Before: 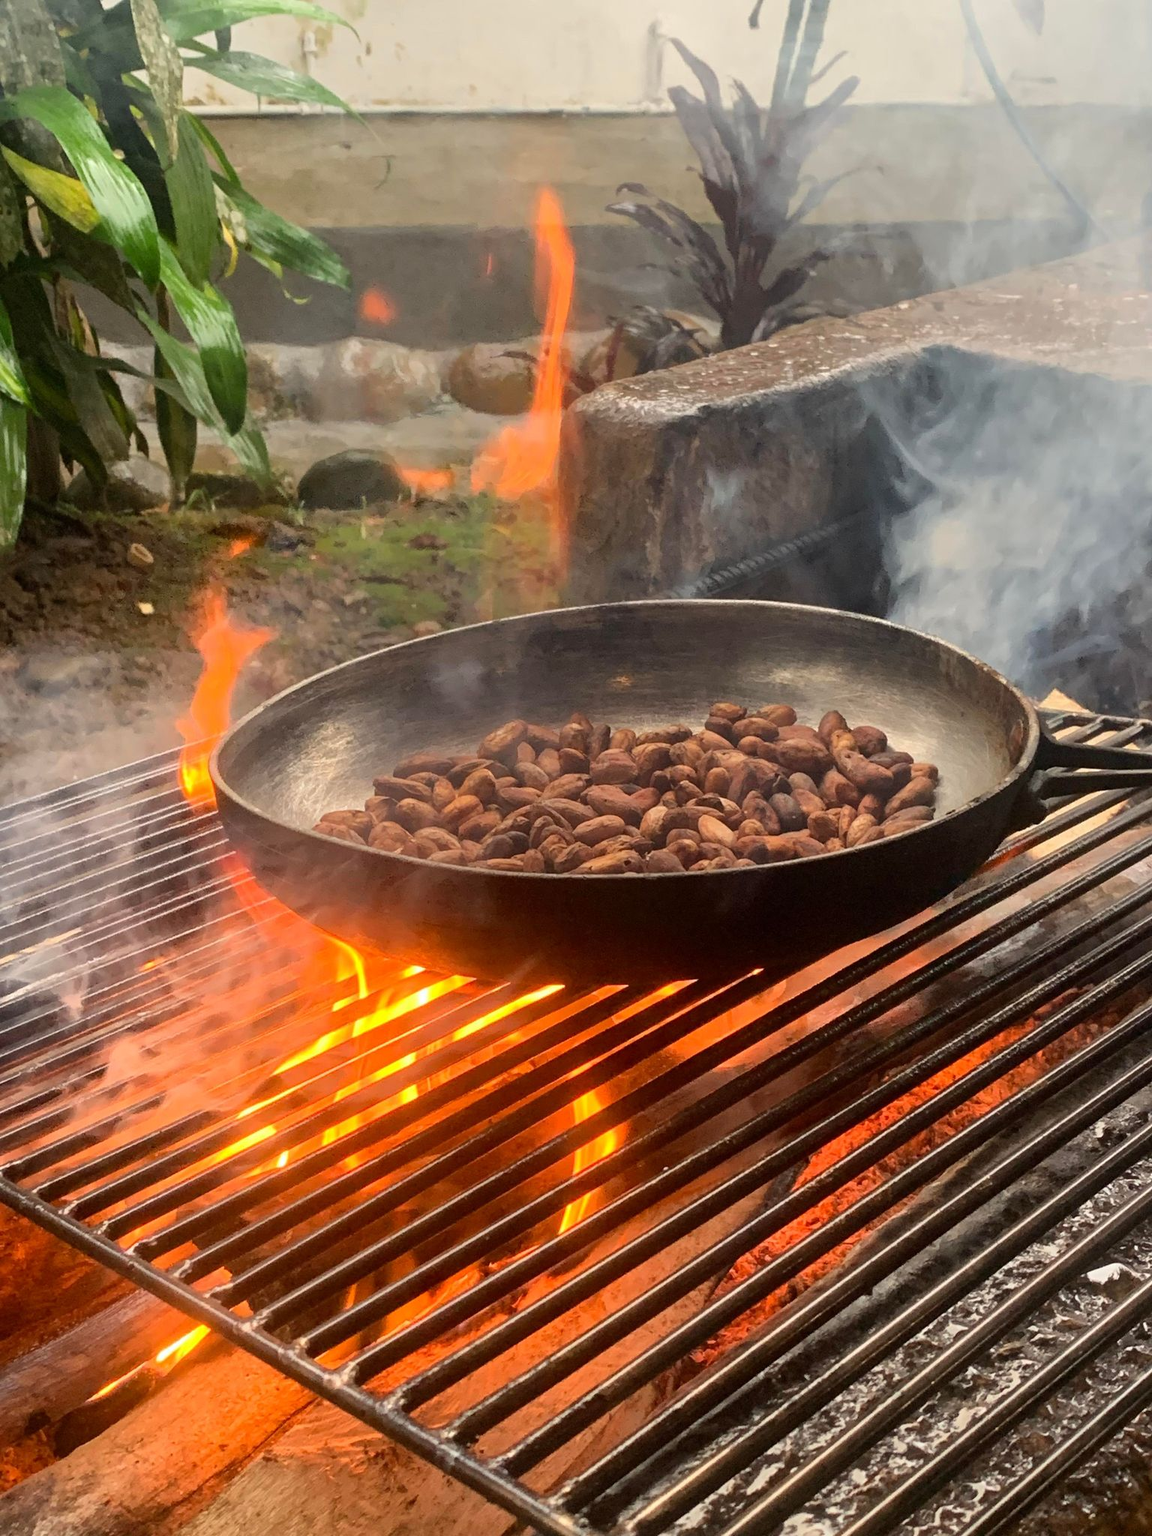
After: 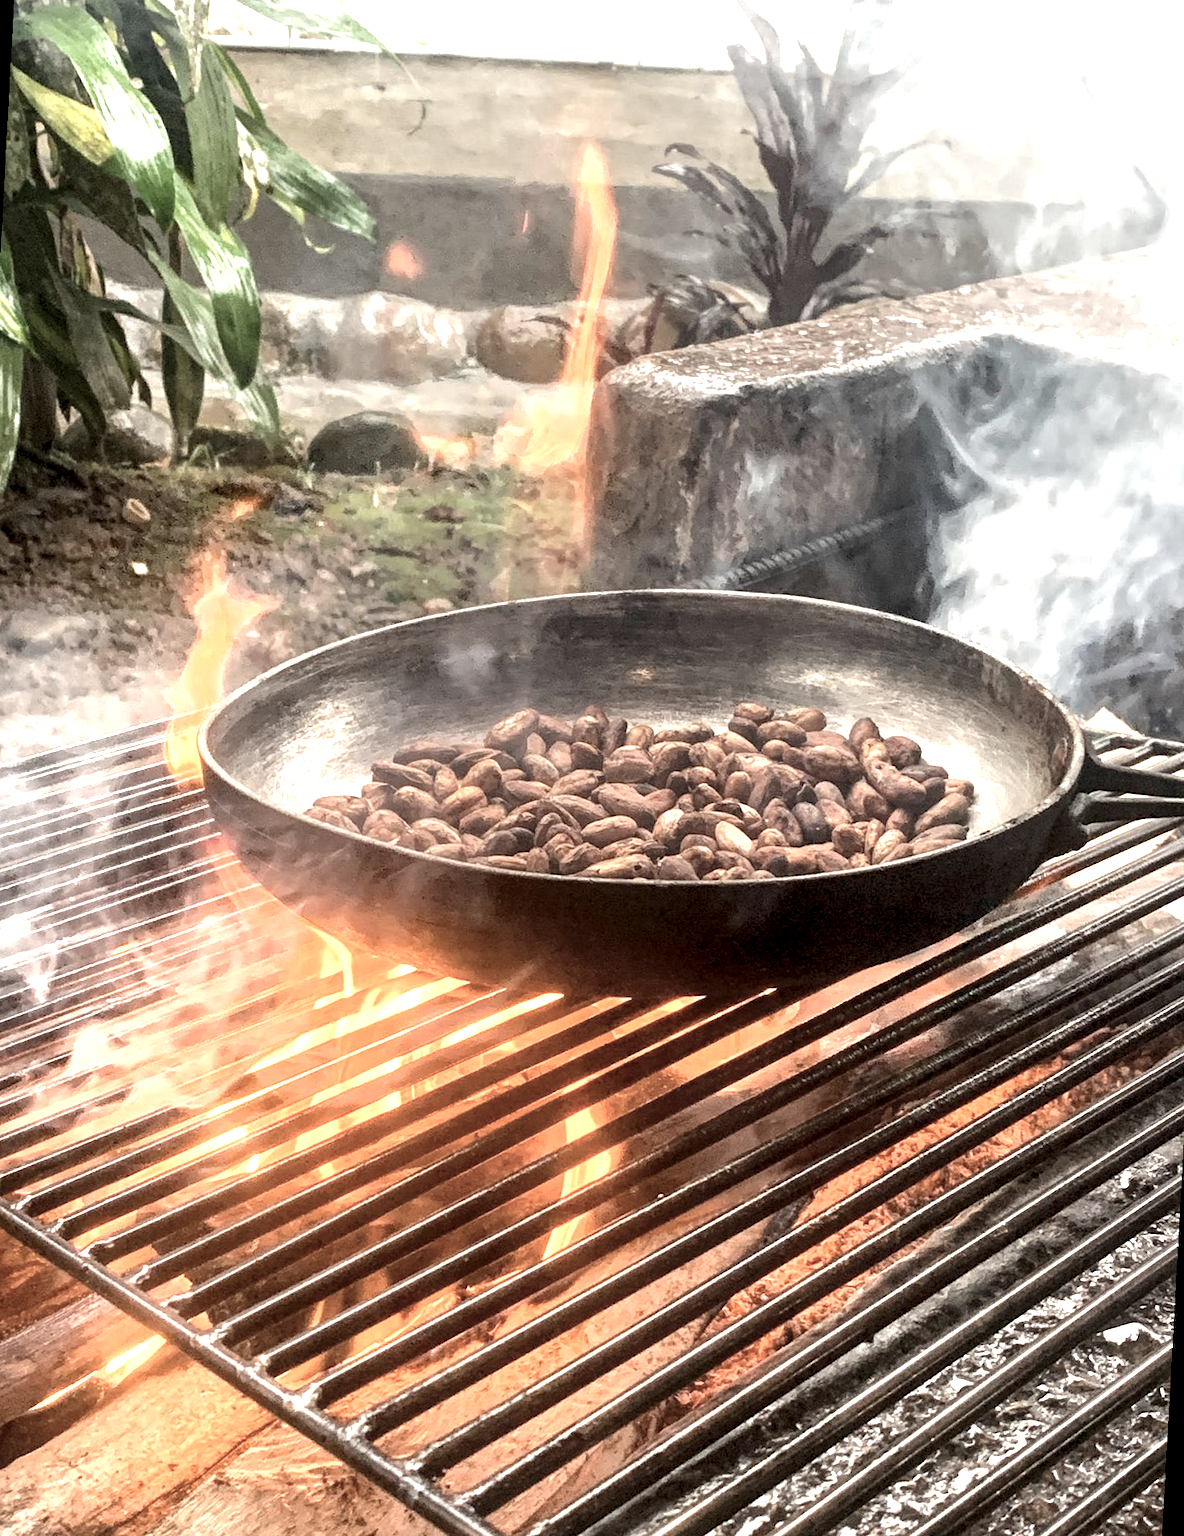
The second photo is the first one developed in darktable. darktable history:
crop and rotate: angle -3.15°, left 5.355%, top 5.204%, right 4.736%, bottom 4.639%
exposure: black level correction 0, exposure 1.105 EV, compensate highlight preservation false
color correction: highlights b* 0.034, saturation 0.525
local contrast: highlights 103%, shadows 102%, detail 199%, midtone range 0.2
